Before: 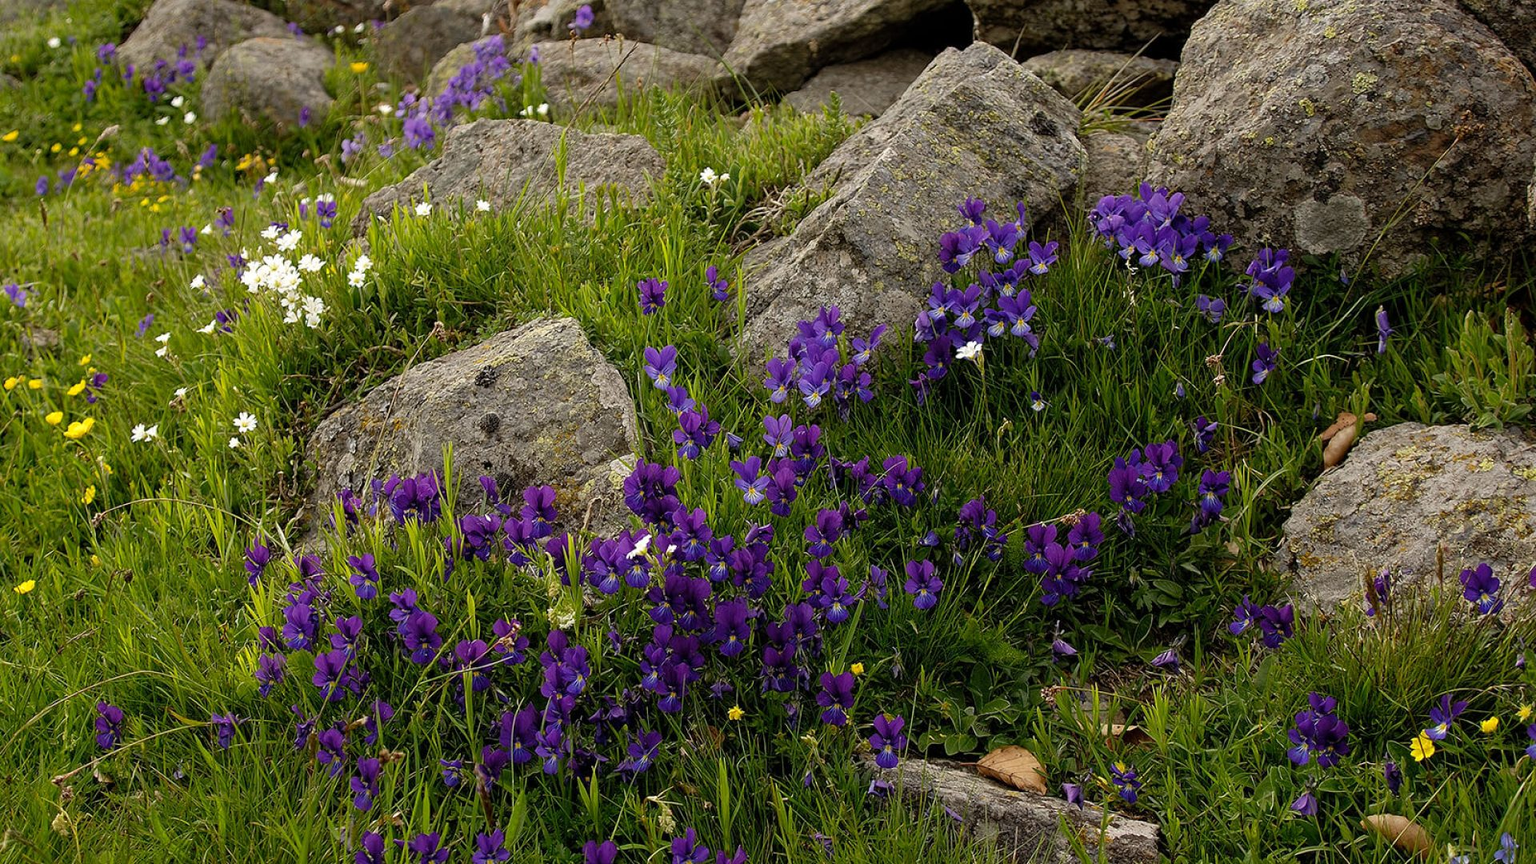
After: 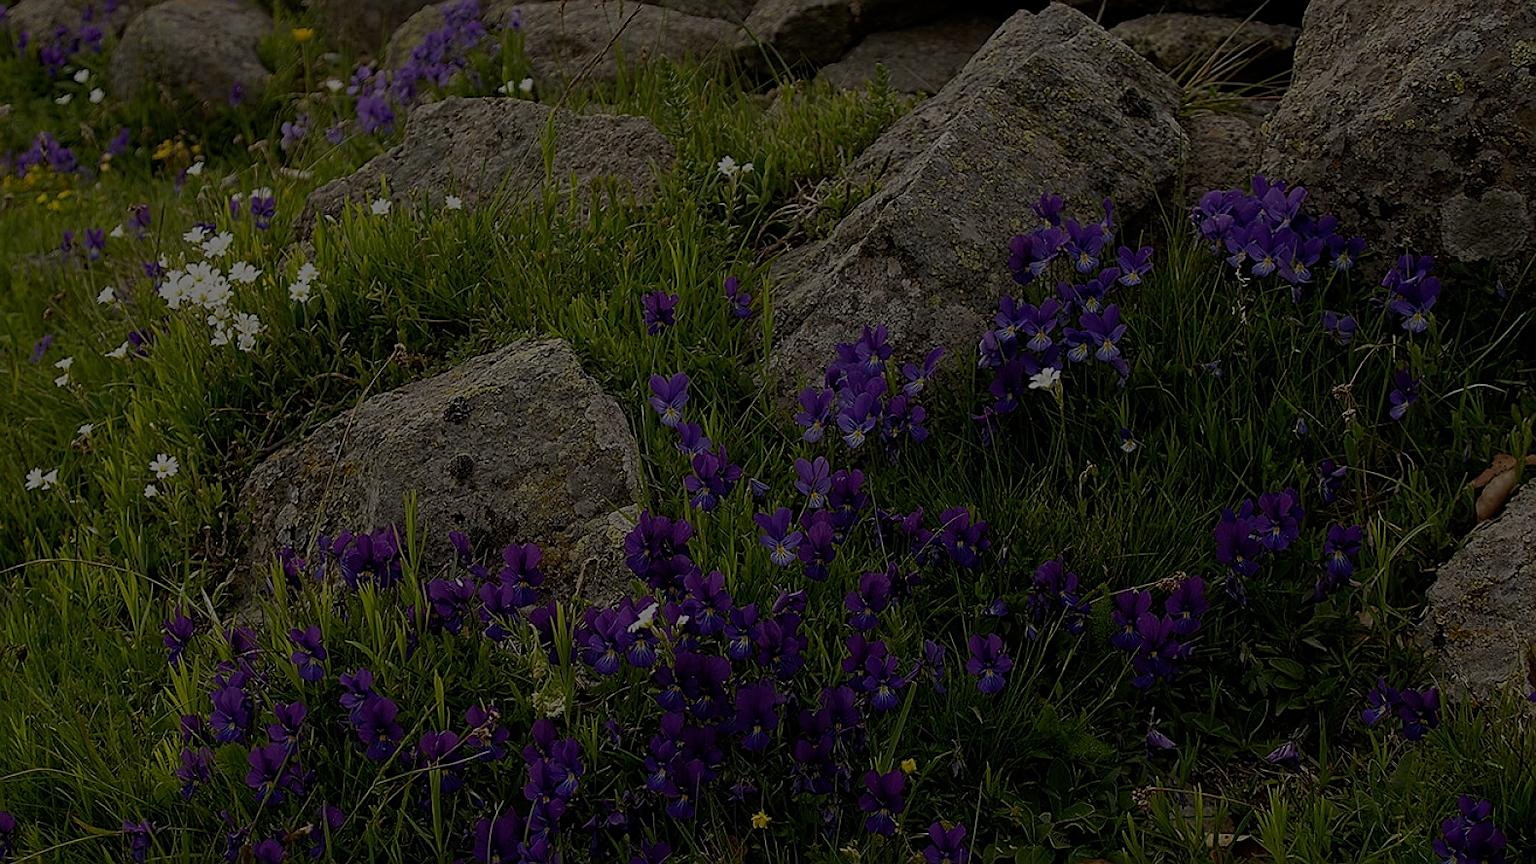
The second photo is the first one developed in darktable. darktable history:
exposure: exposure -2.446 EV, compensate highlight preservation false
sharpen: on, module defaults
crop and rotate: left 7.196%, top 4.574%, right 10.605%, bottom 13.178%
